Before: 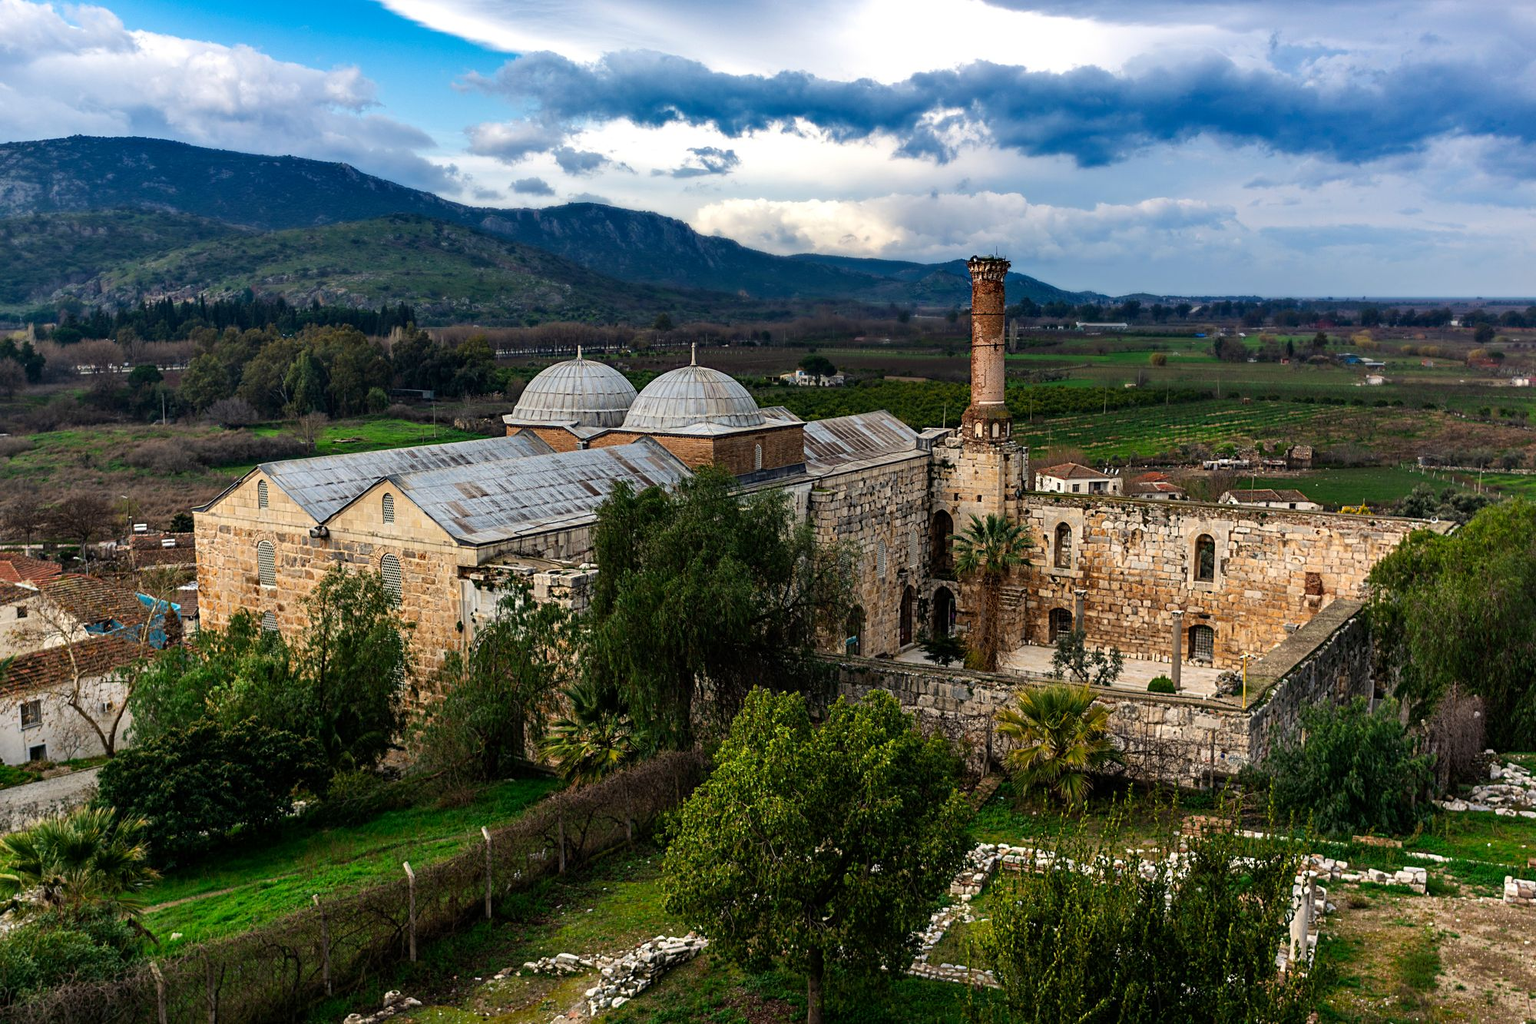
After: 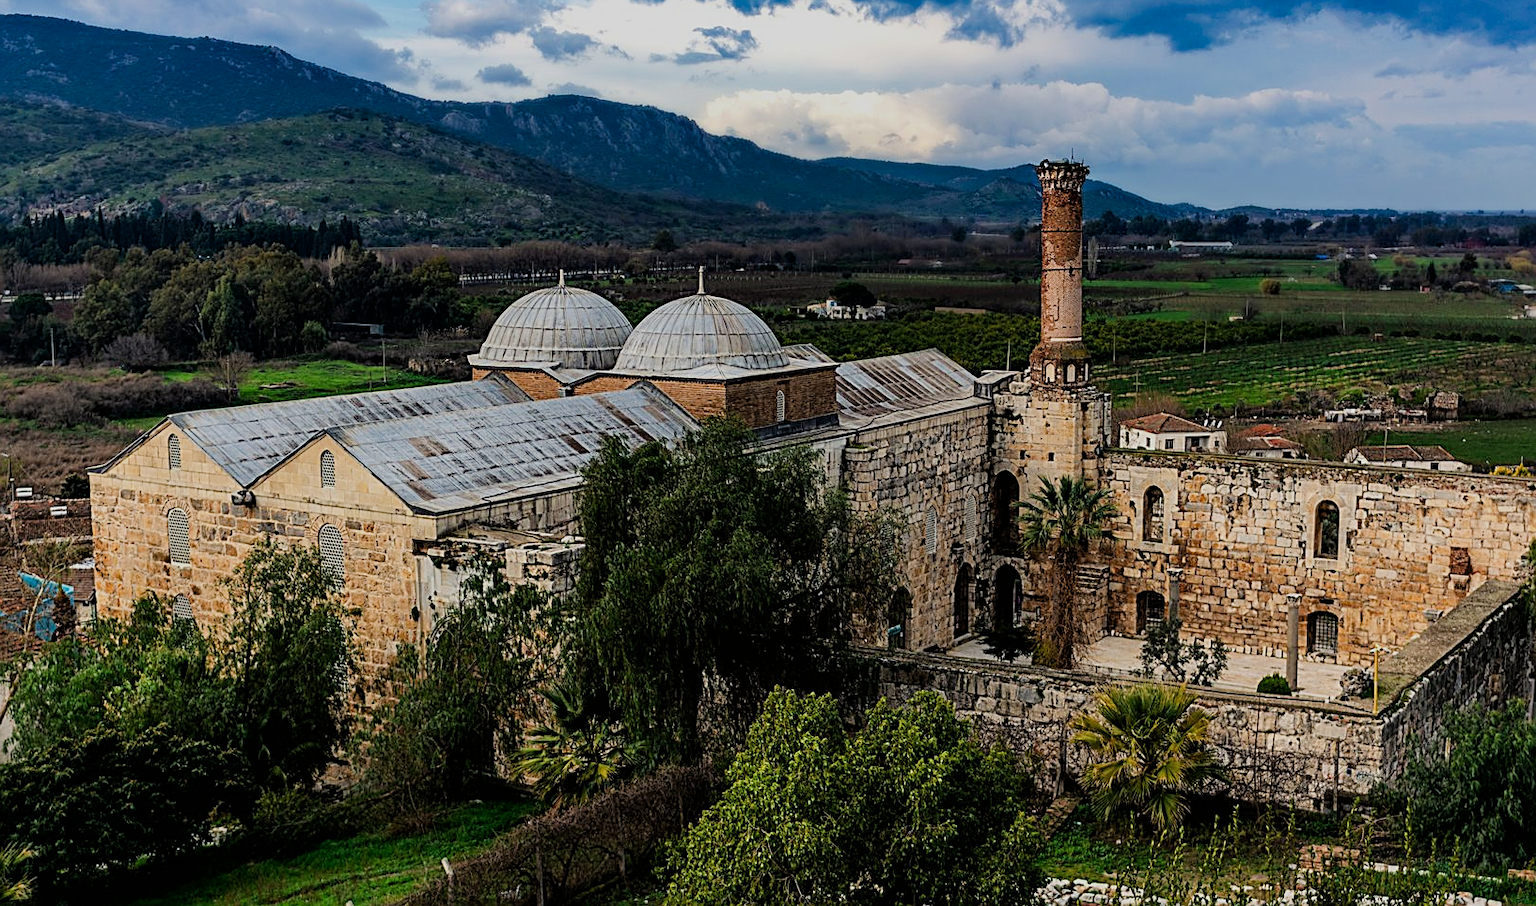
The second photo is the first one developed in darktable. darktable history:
crop: left 7.852%, top 12.247%, right 10.428%, bottom 15.388%
filmic rgb: black relative exposure -7.65 EV, white relative exposure 4.56 EV, hardness 3.61
sharpen: on, module defaults
haze removal: compatibility mode true, adaptive false
